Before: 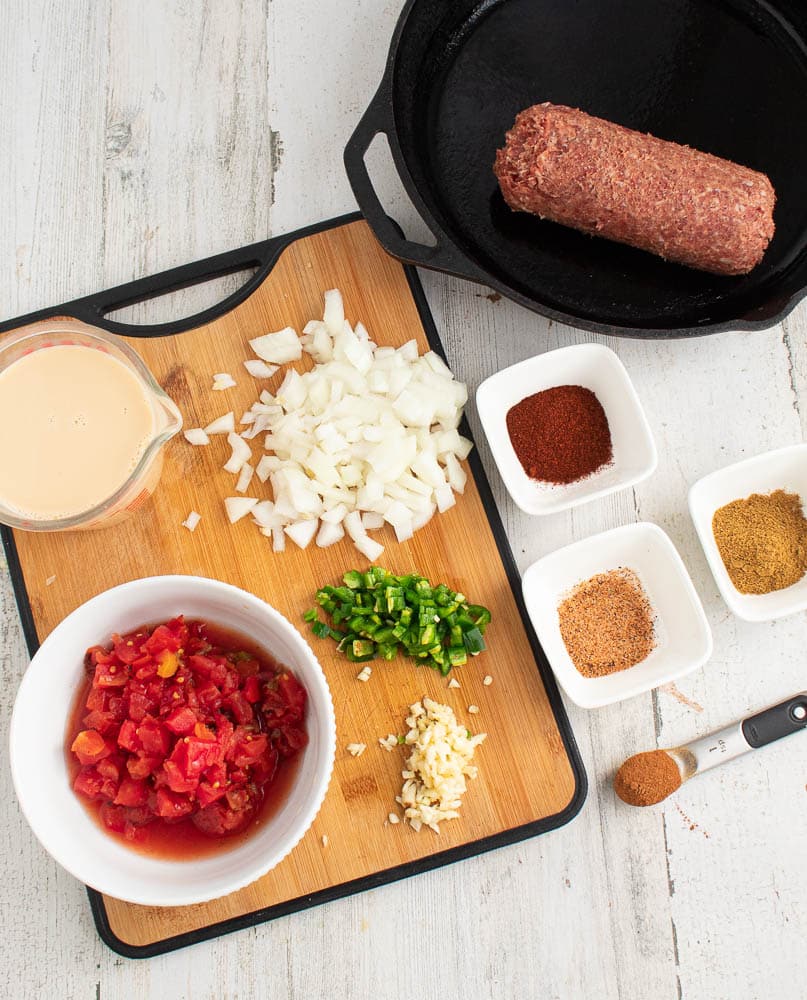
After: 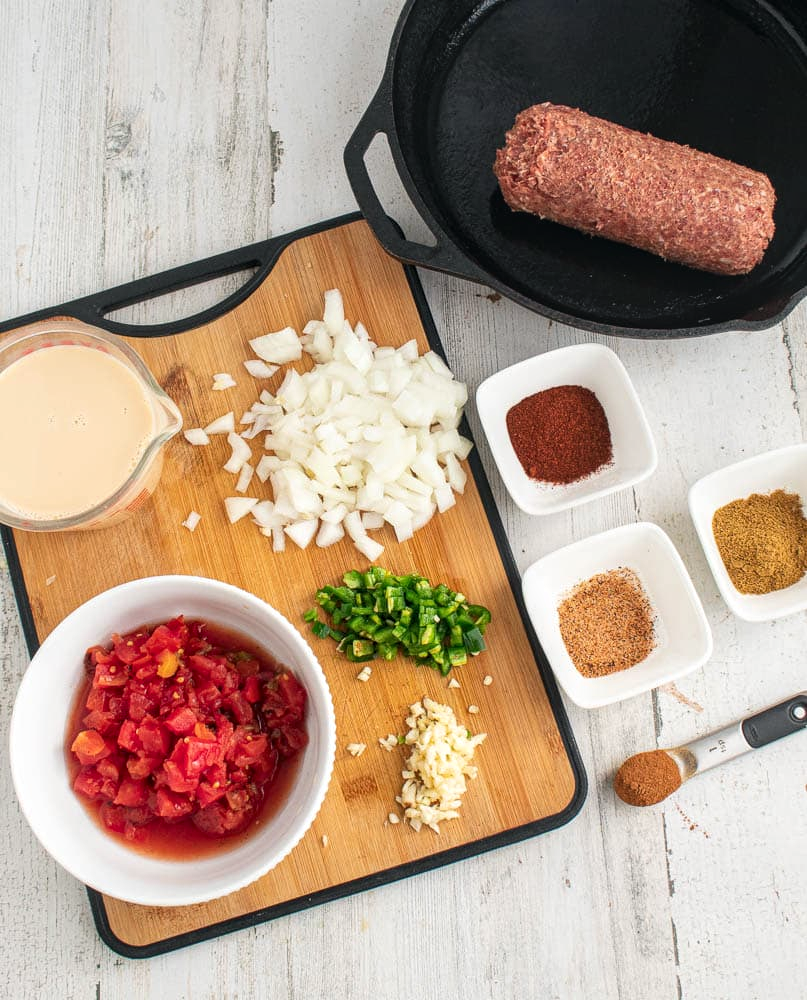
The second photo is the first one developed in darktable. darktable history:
color balance: mode lift, gamma, gain (sRGB), lift [1, 1, 1.022, 1.026]
local contrast: on, module defaults
